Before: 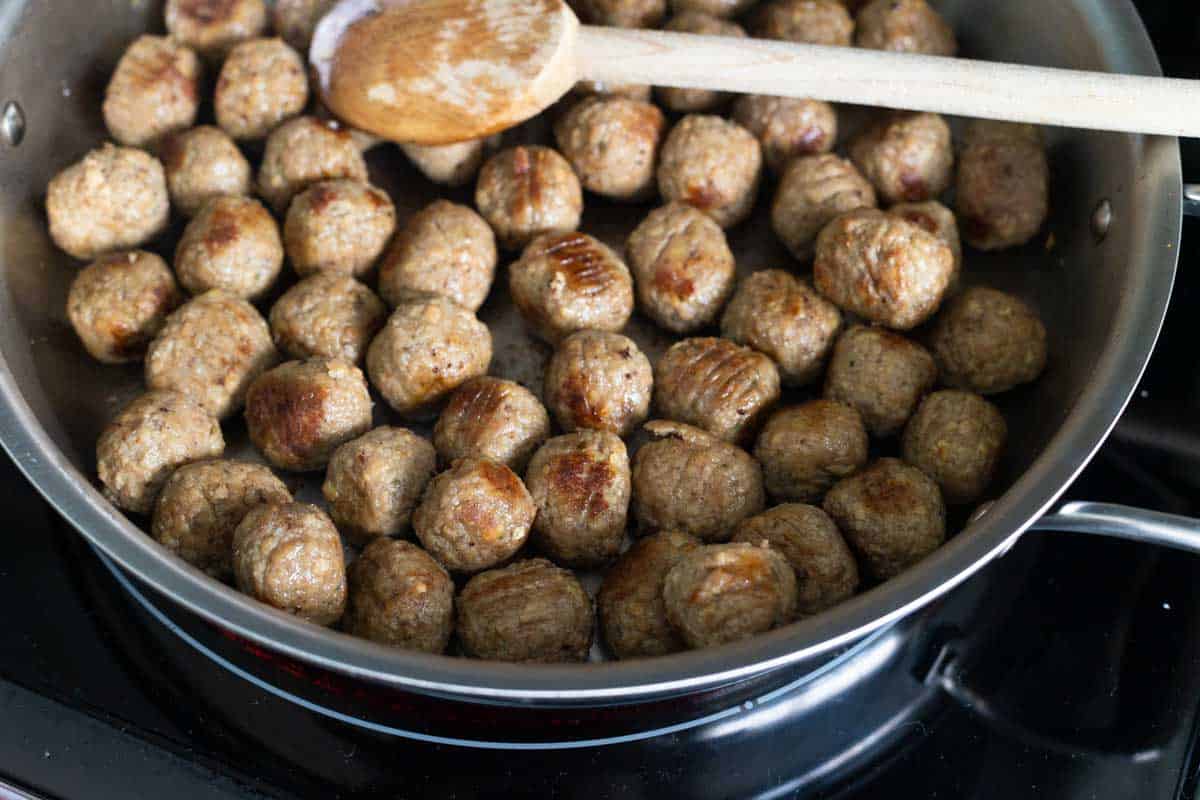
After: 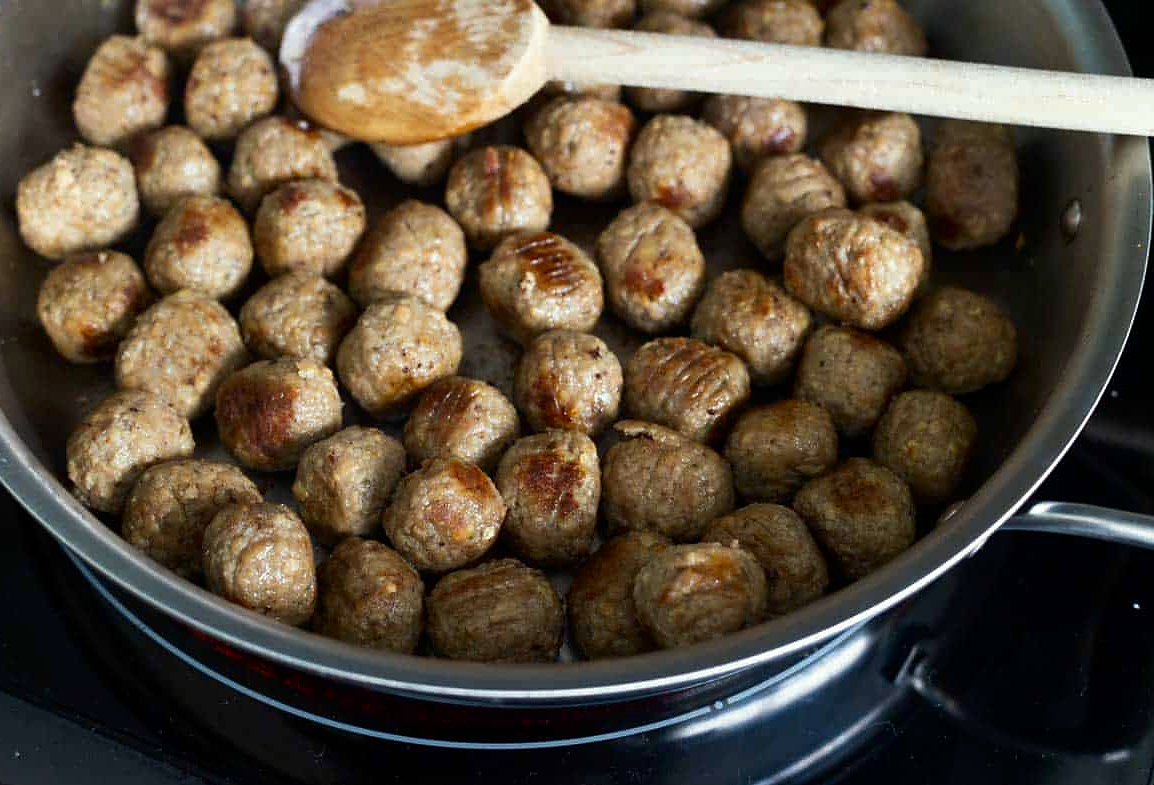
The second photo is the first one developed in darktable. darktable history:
exposure: compensate exposure bias true, compensate highlight preservation false
sharpen: radius 1.049, threshold 0.985
crop and rotate: left 2.56%, right 1.238%, bottom 1.808%
color correction: highlights a* -2.47, highlights b* 2.39
contrast brightness saturation: brightness -0.091
